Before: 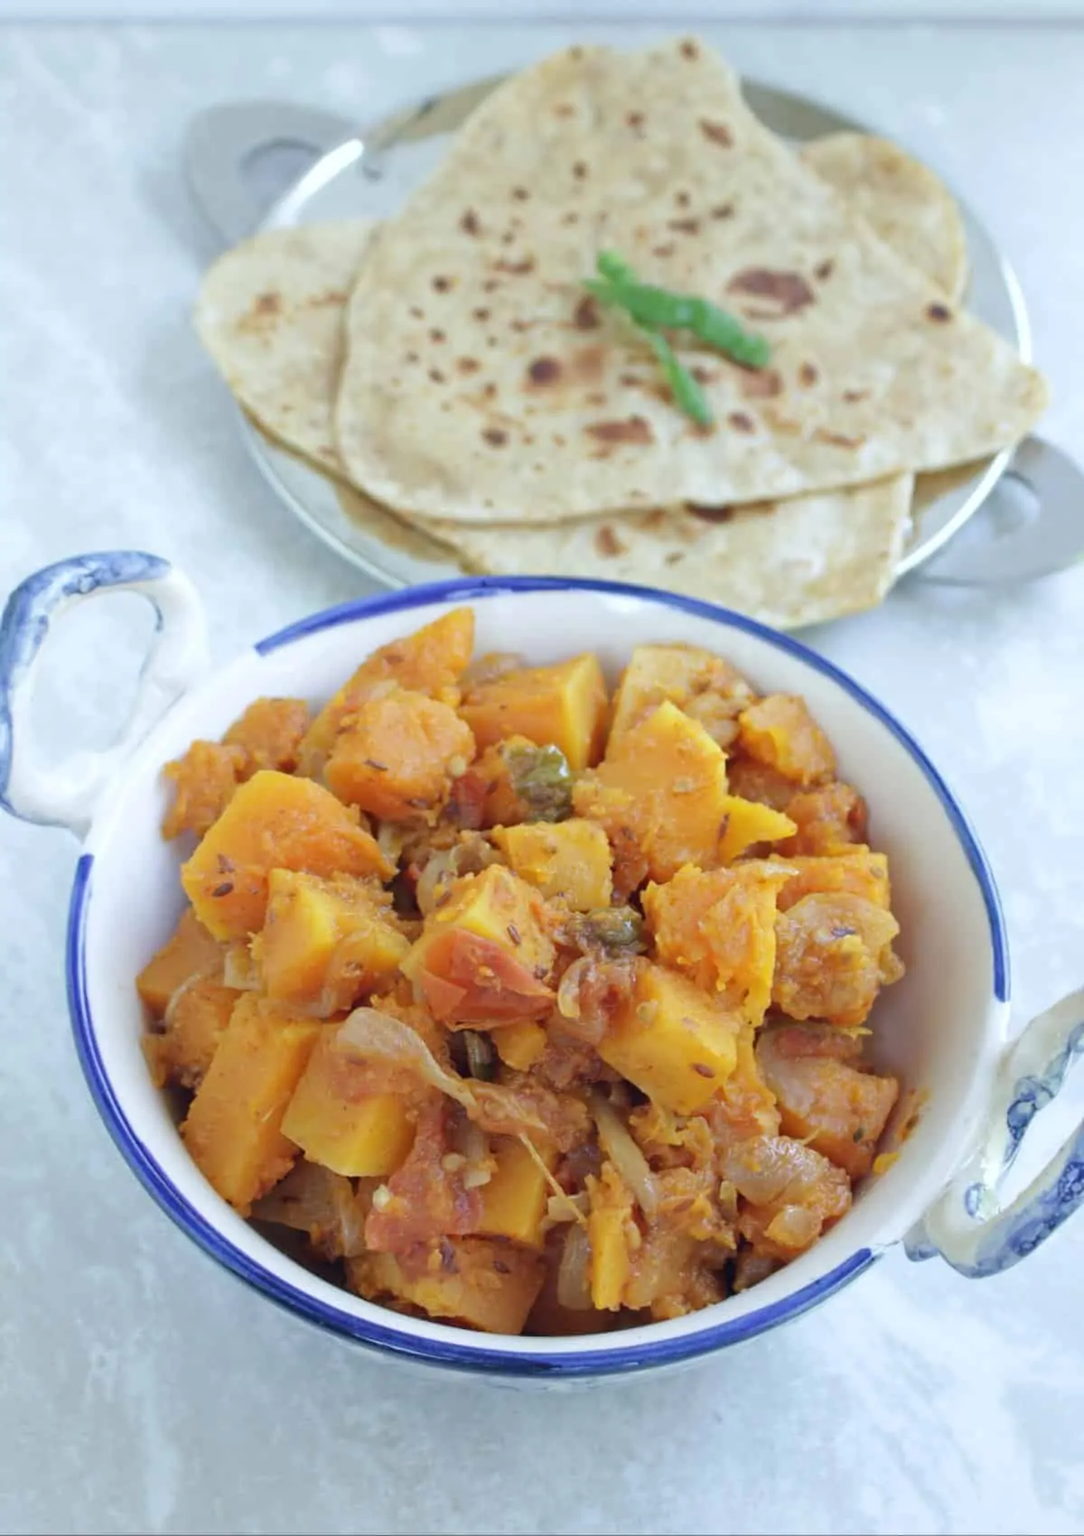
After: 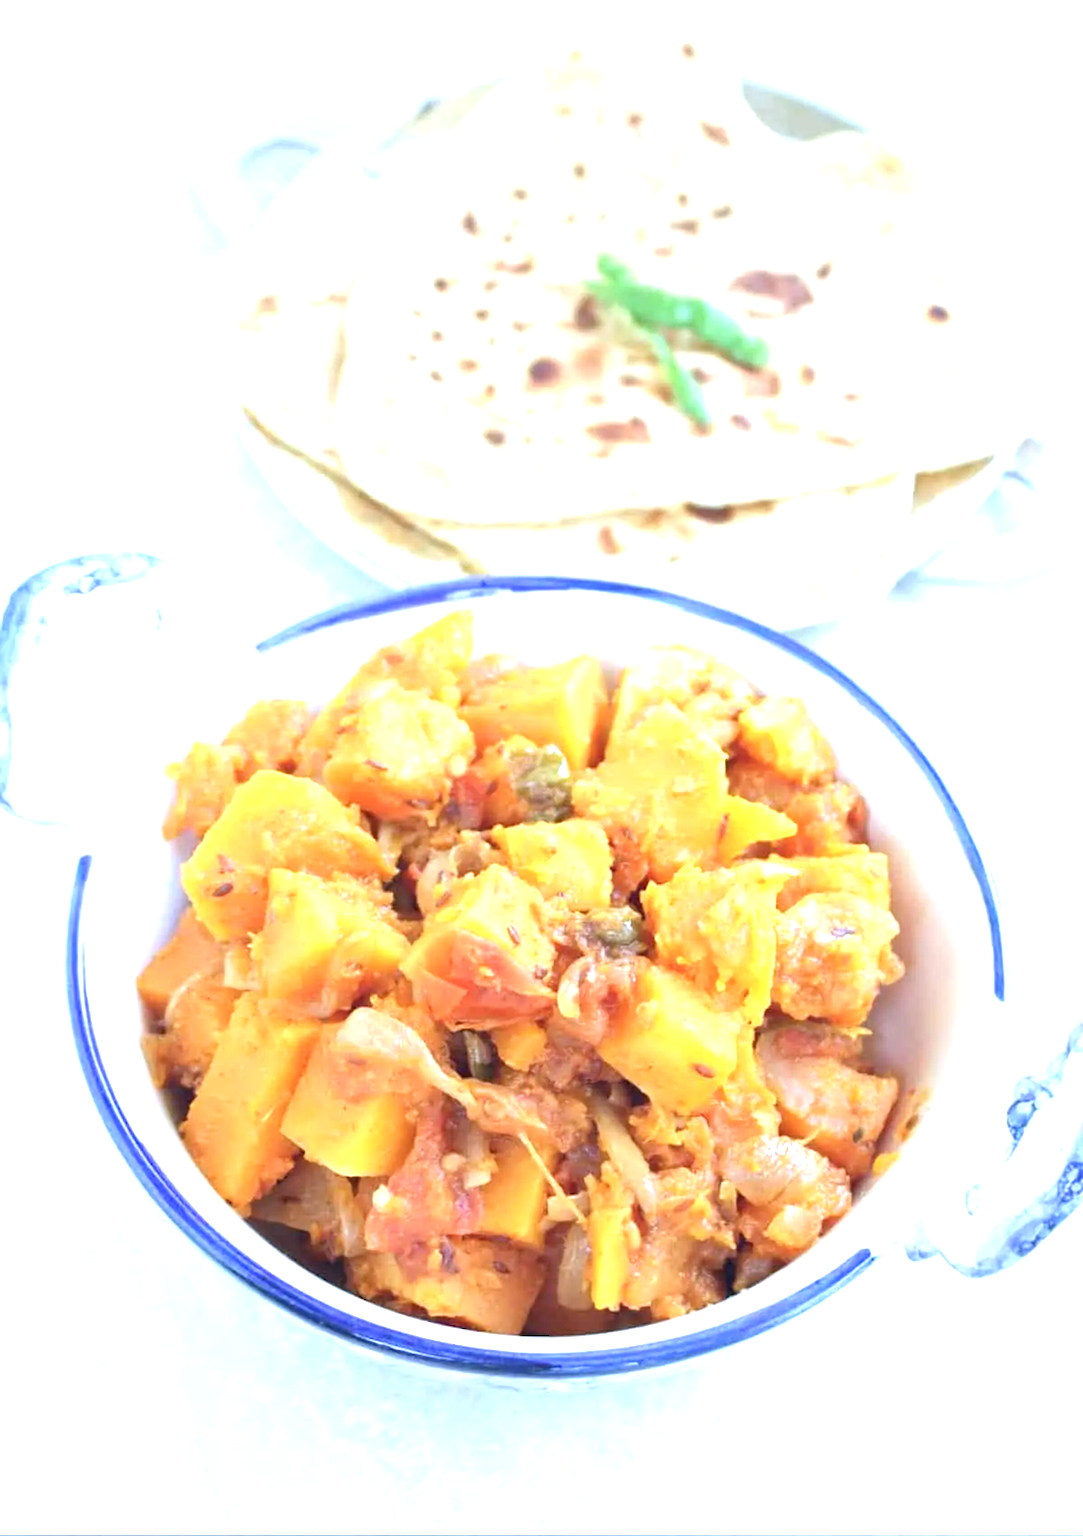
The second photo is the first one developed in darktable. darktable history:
color calibration: illuminant as shot in camera, x 0.358, y 0.373, temperature 4628.91 K
exposure: exposure 1.5 EV, compensate highlight preservation false
